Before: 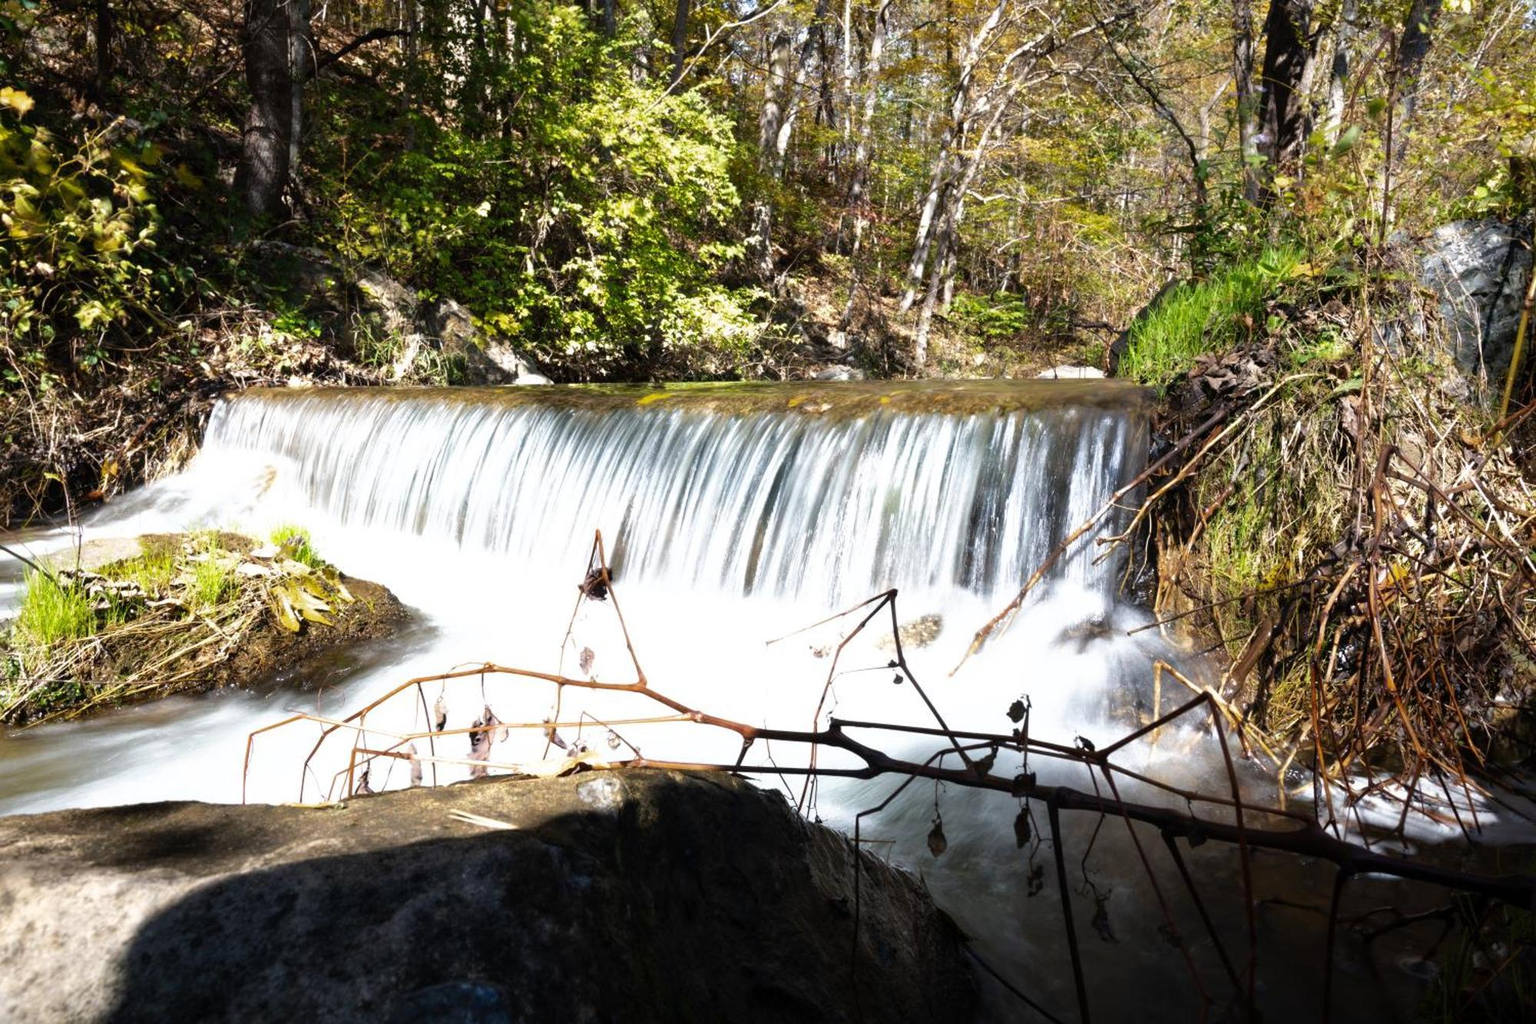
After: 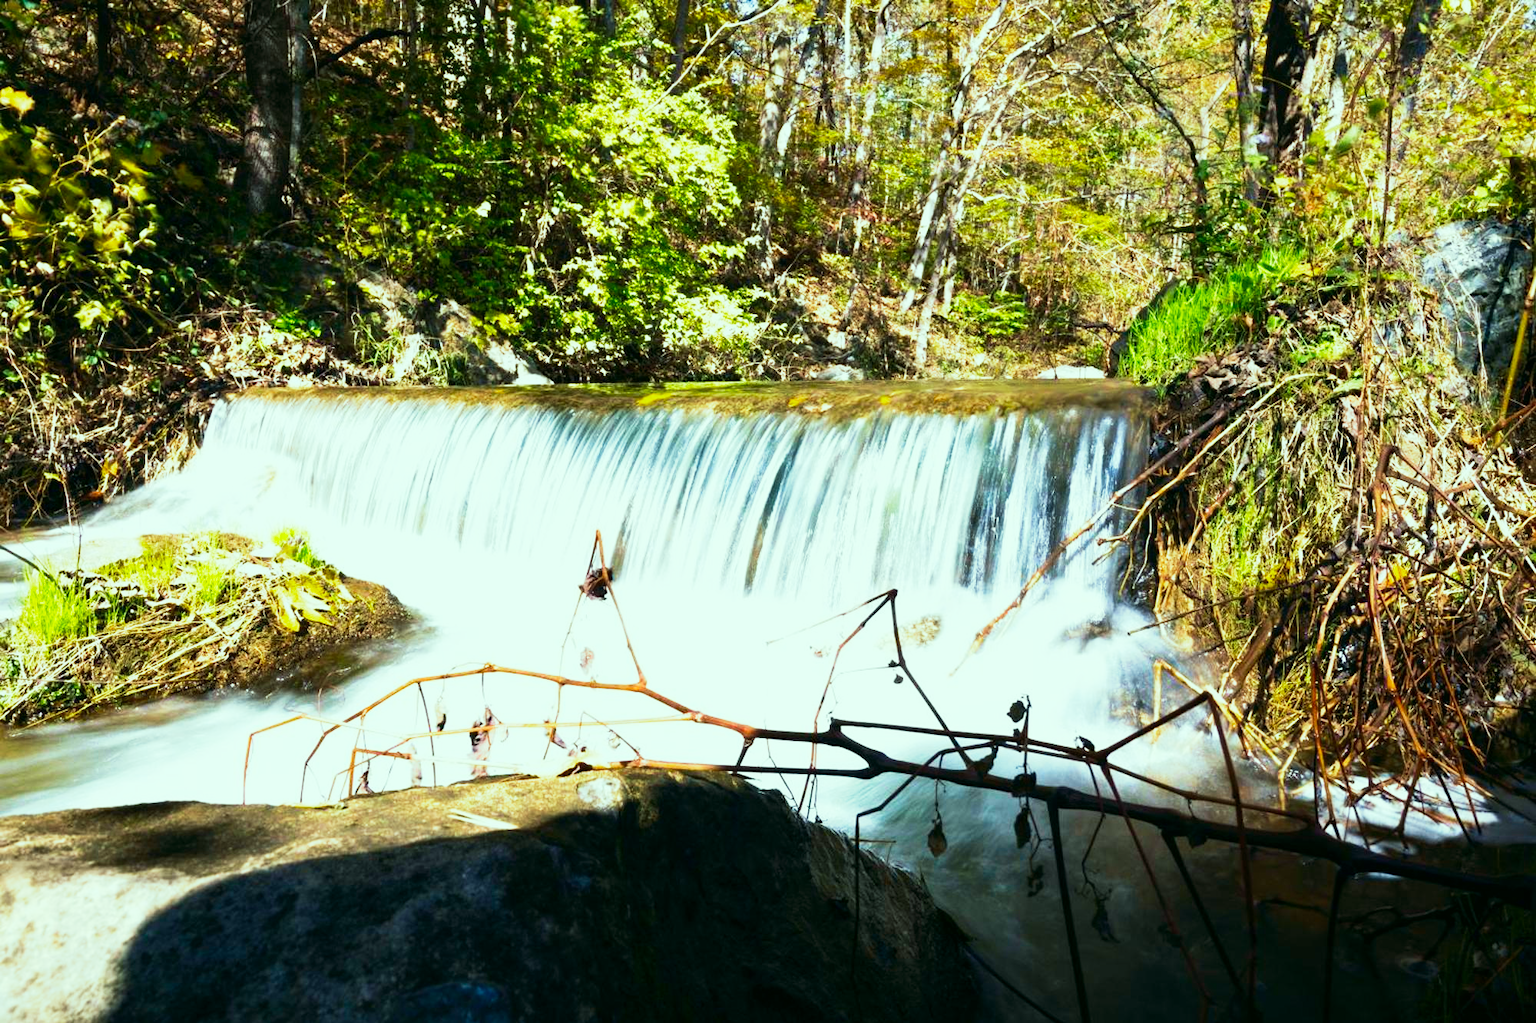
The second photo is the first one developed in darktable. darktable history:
color correction: highlights a* -7.33, highlights b* 1.26, shadows a* -3.55, saturation 1.4
tone equalizer: -8 EV -0.417 EV, -7 EV -0.389 EV, -6 EV -0.333 EV, -5 EV -0.222 EV, -3 EV 0.222 EV, -2 EV 0.333 EV, -1 EV 0.389 EV, +0 EV 0.417 EV, edges refinement/feathering 500, mask exposure compensation -1.57 EV, preserve details no
base curve: curves: ch0 [(0, 0) (0.088, 0.125) (0.176, 0.251) (0.354, 0.501) (0.613, 0.749) (1, 0.877)], preserve colors none
velvia: on, module defaults
